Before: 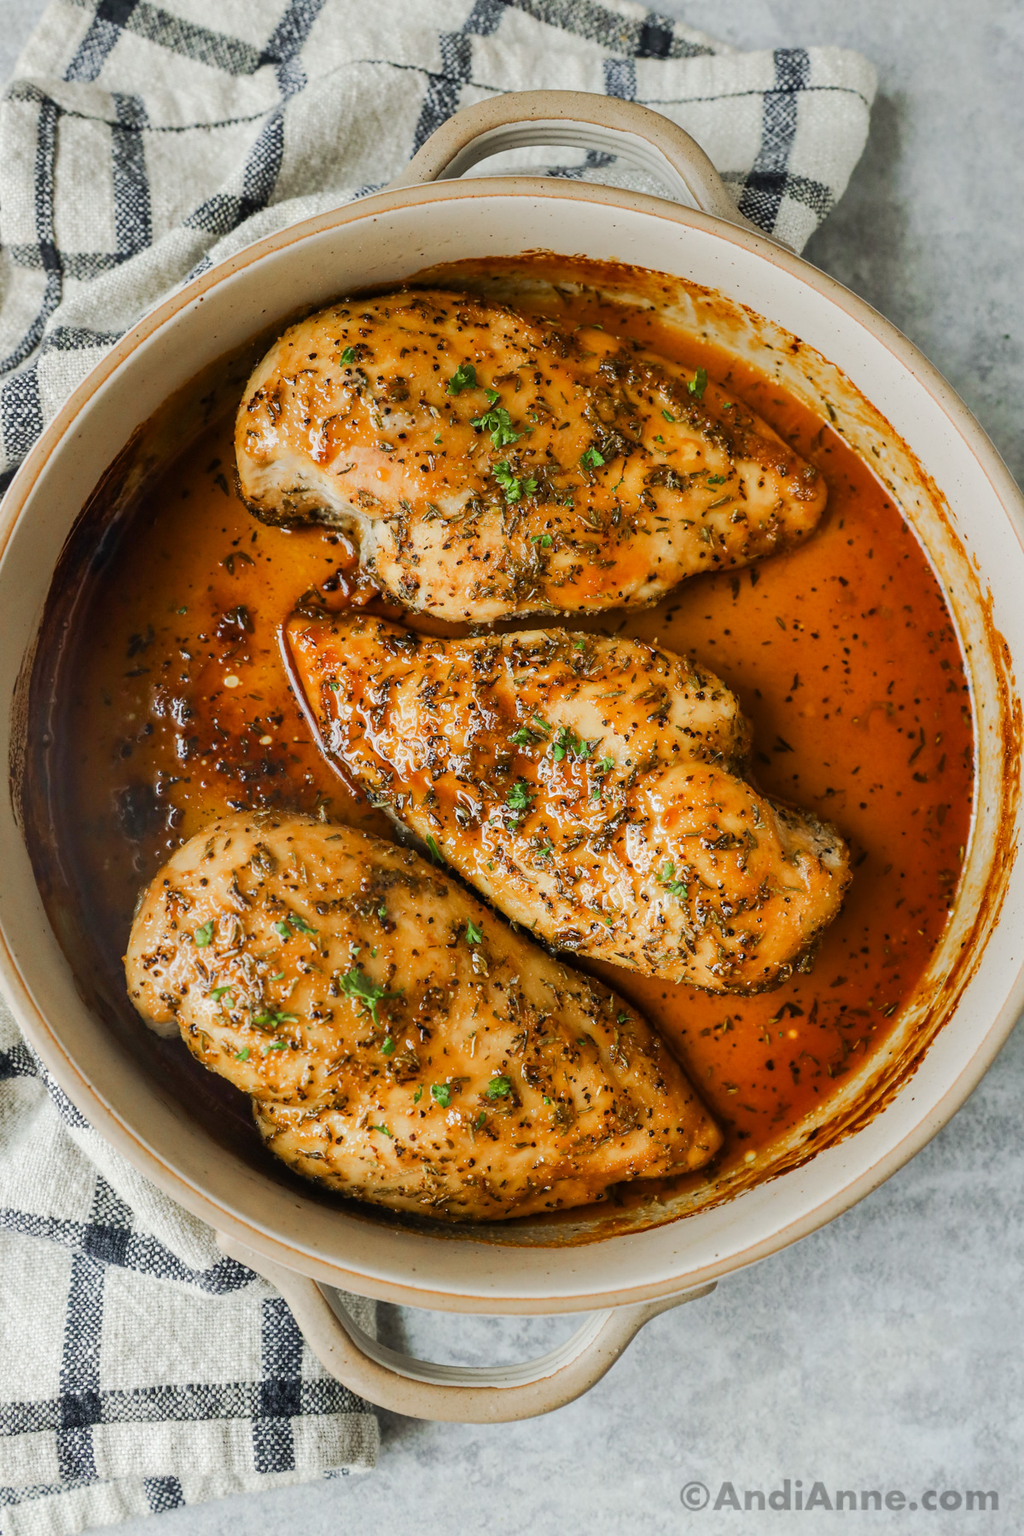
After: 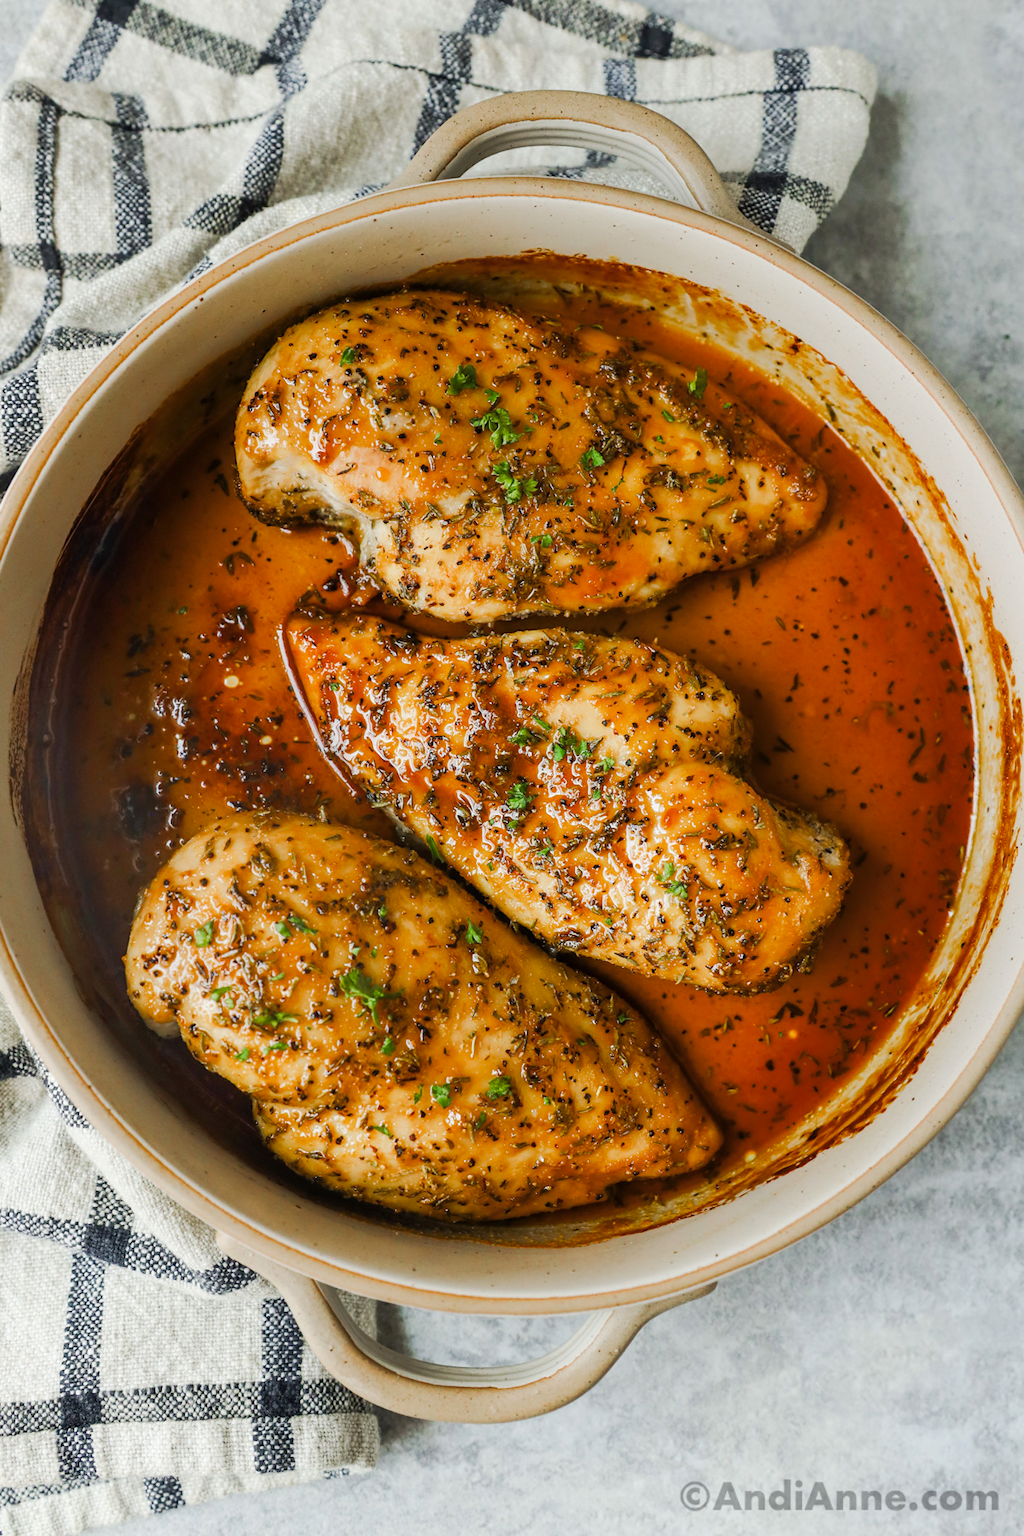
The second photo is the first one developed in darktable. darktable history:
shadows and highlights: shadows 0, highlights 40
color balance rgb: shadows fall-off 101%, linear chroma grading › mid-tones 7.63%, perceptual saturation grading › mid-tones 11.68%, mask middle-gray fulcrum 22.45%, global vibrance 10.11%, saturation formula JzAzBz (2021)
